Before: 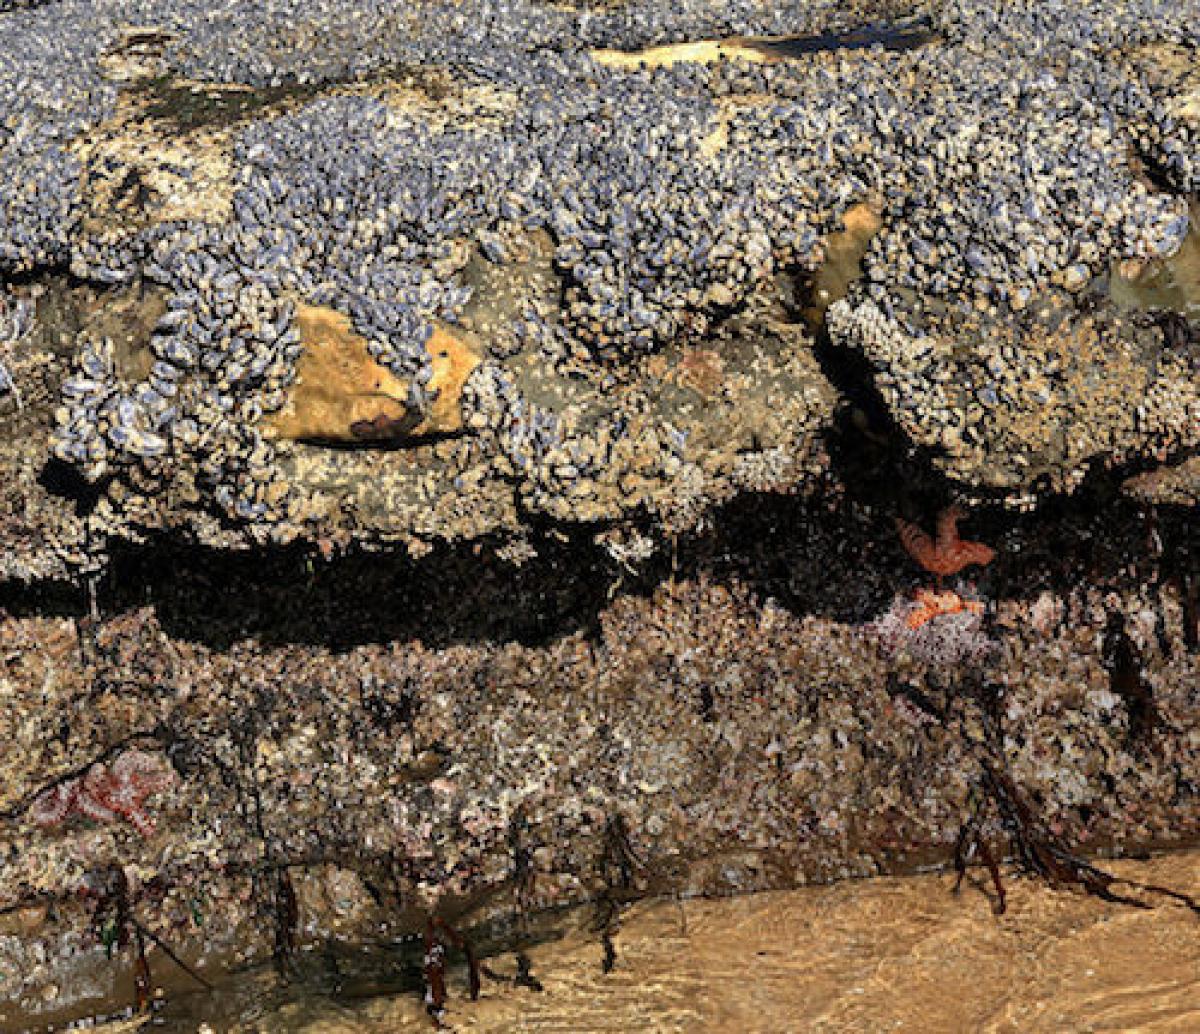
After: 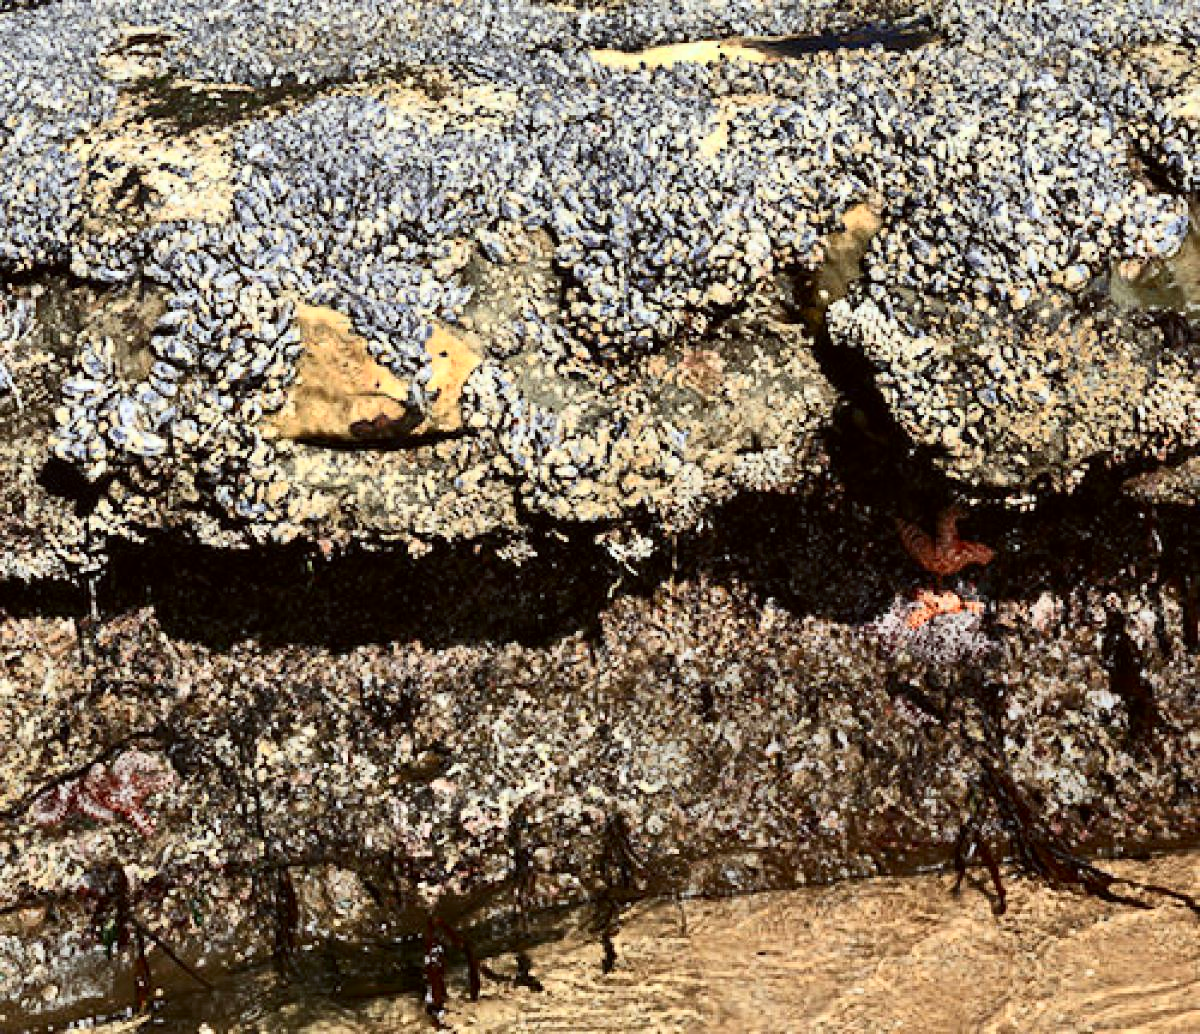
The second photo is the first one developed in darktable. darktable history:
contrast brightness saturation: contrast 0.392, brightness 0.103
color correction: highlights a* -2.83, highlights b* -1.92, shadows a* 2.34, shadows b* 3.02
